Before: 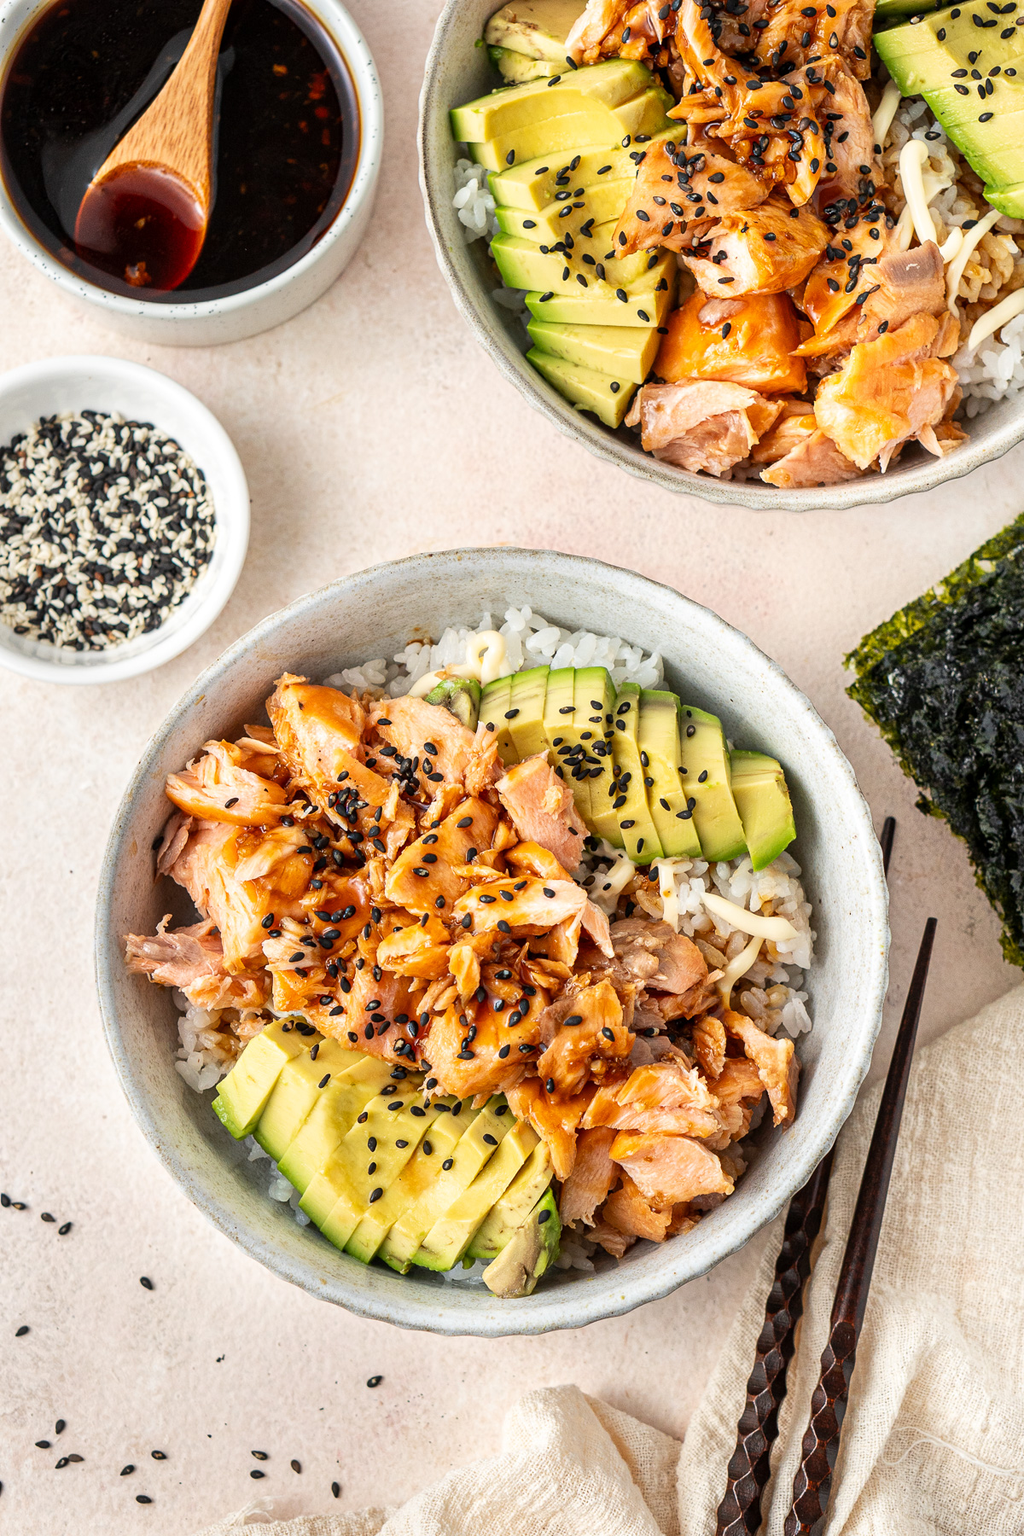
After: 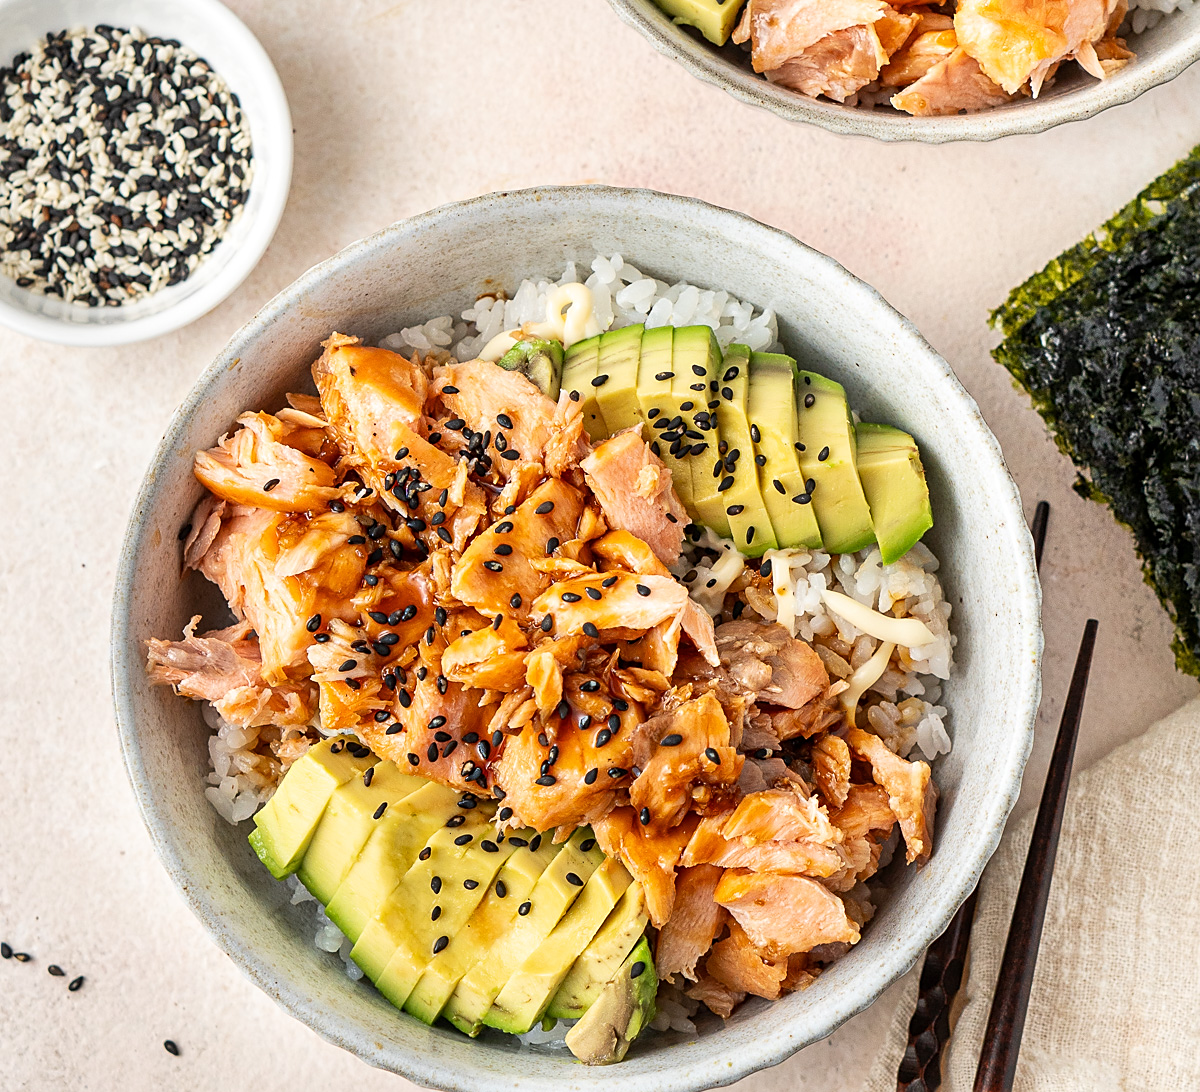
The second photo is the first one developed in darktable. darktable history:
sharpen: radius 1.864, amount 0.398, threshold 1.271
crop and rotate: top 25.357%, bottom 13.942%
